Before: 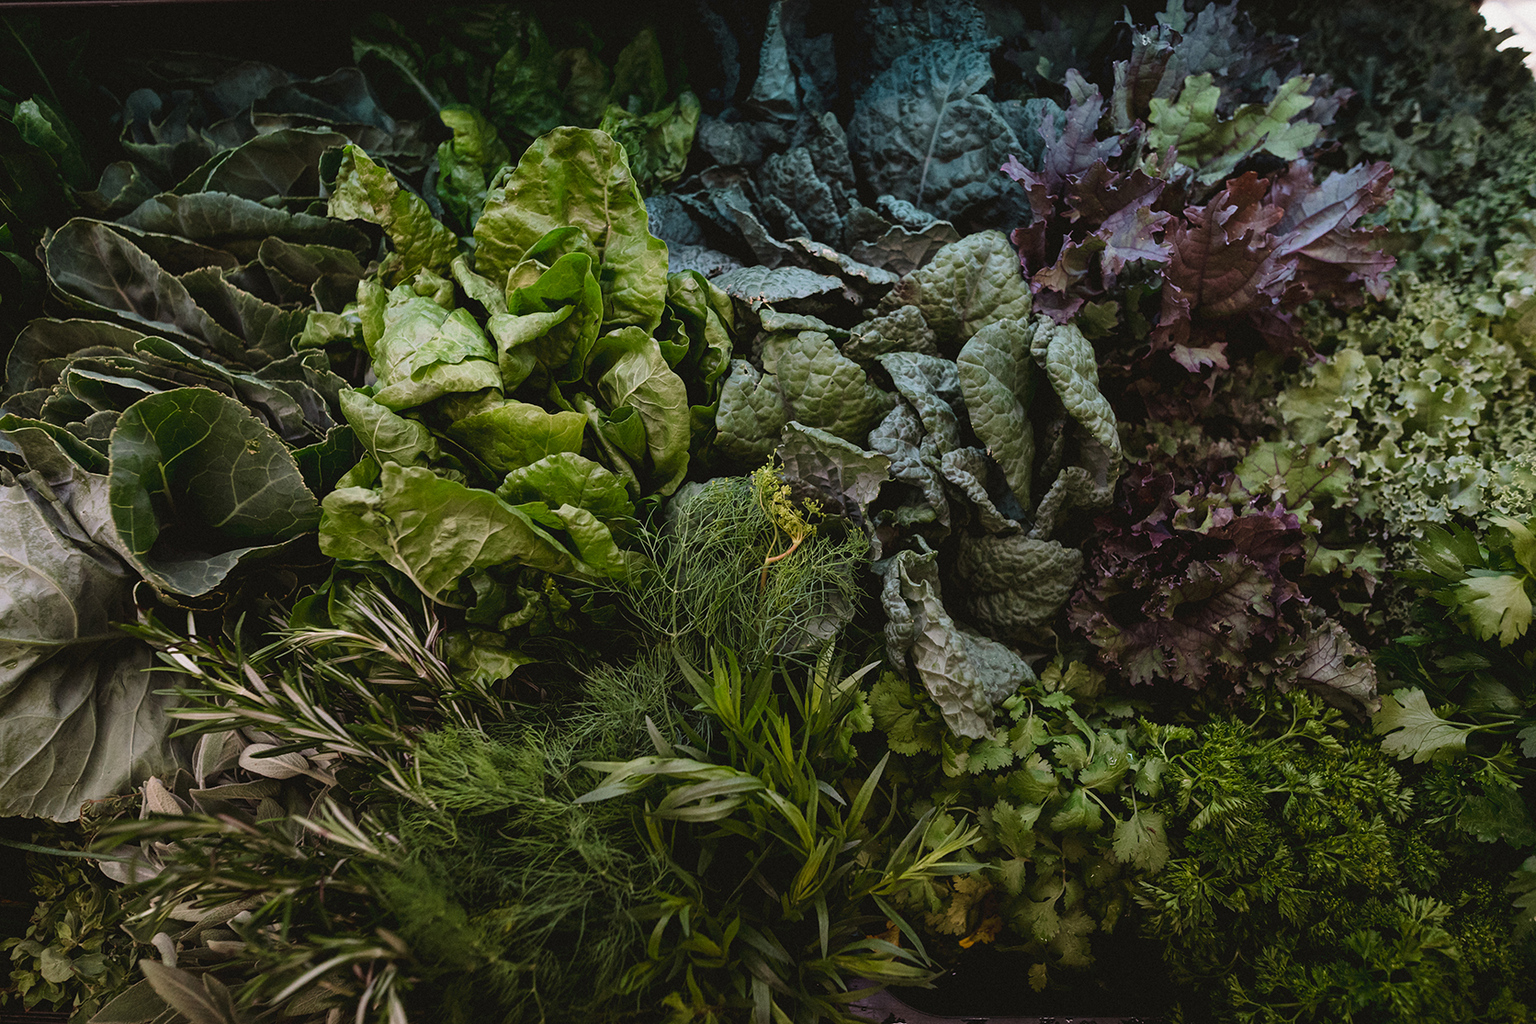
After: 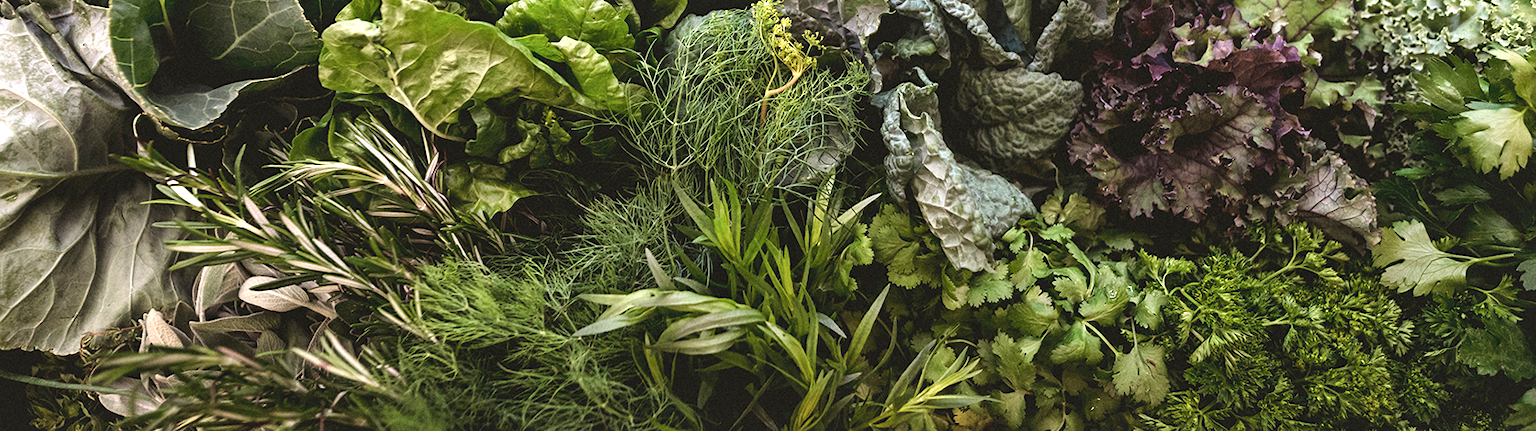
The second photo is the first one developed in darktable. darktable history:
shadows and highlights: radius 333.76, shadows 63.81, highlights 5.05, compress 87.29%, soften with gaussian
contrast brightness saturation: saturation -0.061
local contrast: mode bilateral grid, contrast 21, coarseness 49, detail 132%, midtone range 0.2
exposure: black level correction 0, exposure 1.2 EV, compensate highlight preservation false
crop: top 45.677%, bottom 12.151%
